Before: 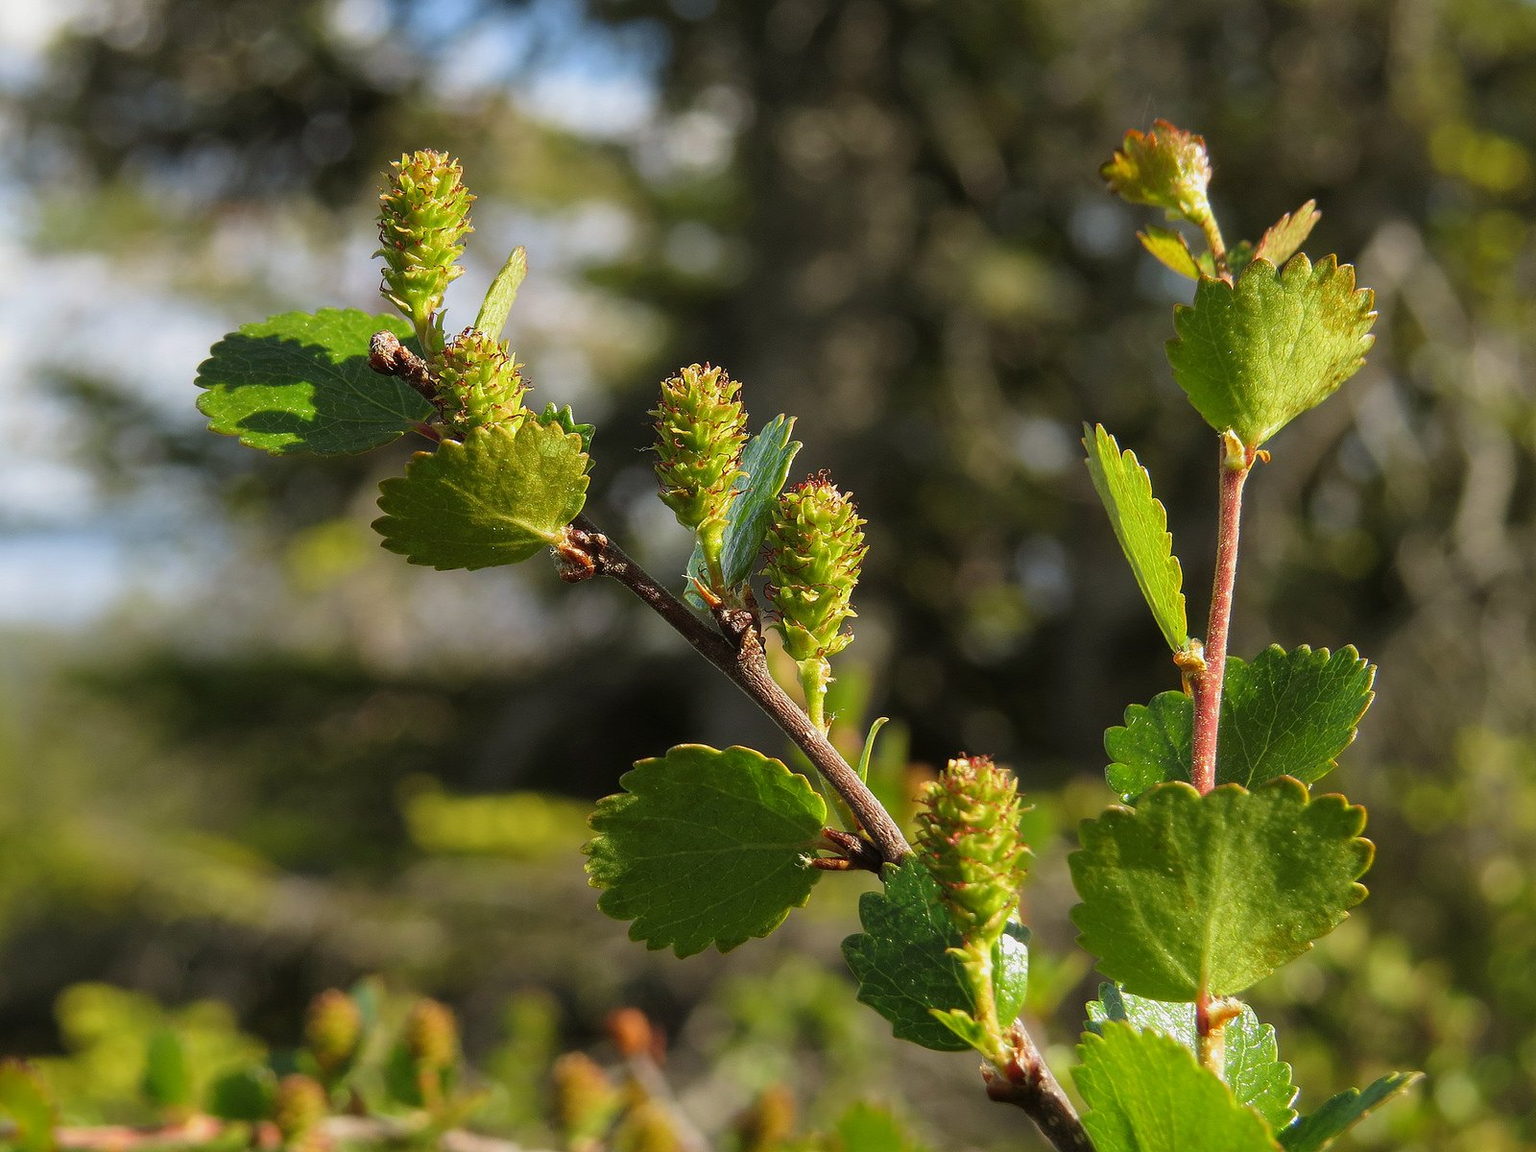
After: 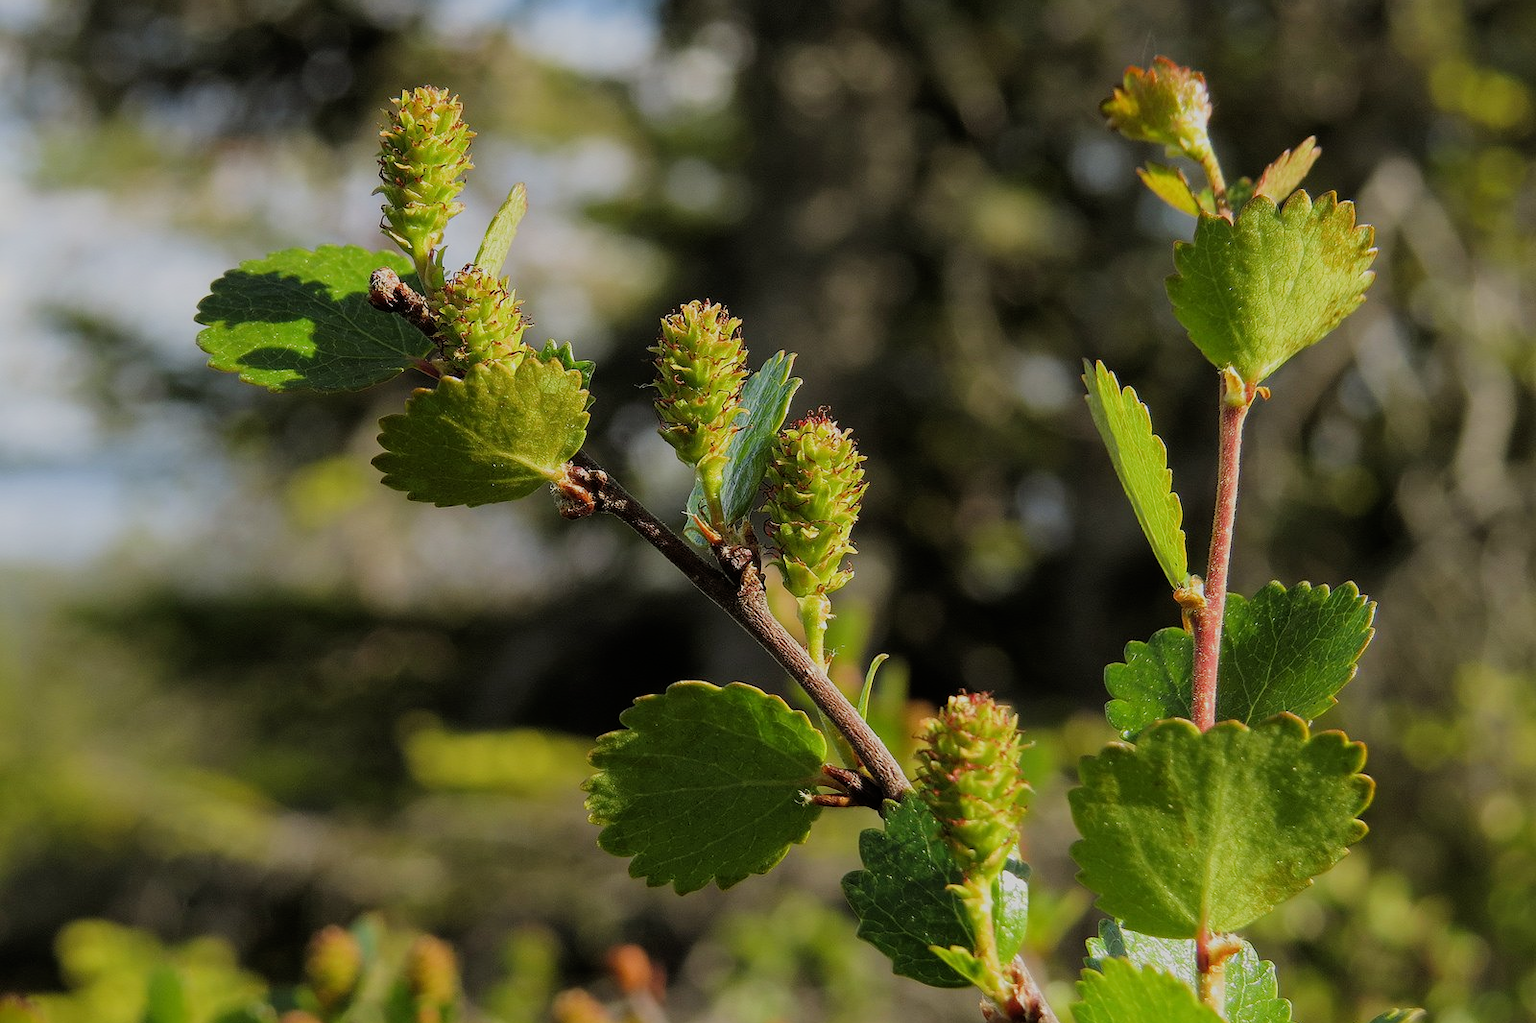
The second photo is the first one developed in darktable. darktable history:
filmic rgb: black relative exposure -7.65 EV, white relative exposure 4.56 EV, hardness 3.61
crop and rotate: top 5.542%, bottom 5.566%
